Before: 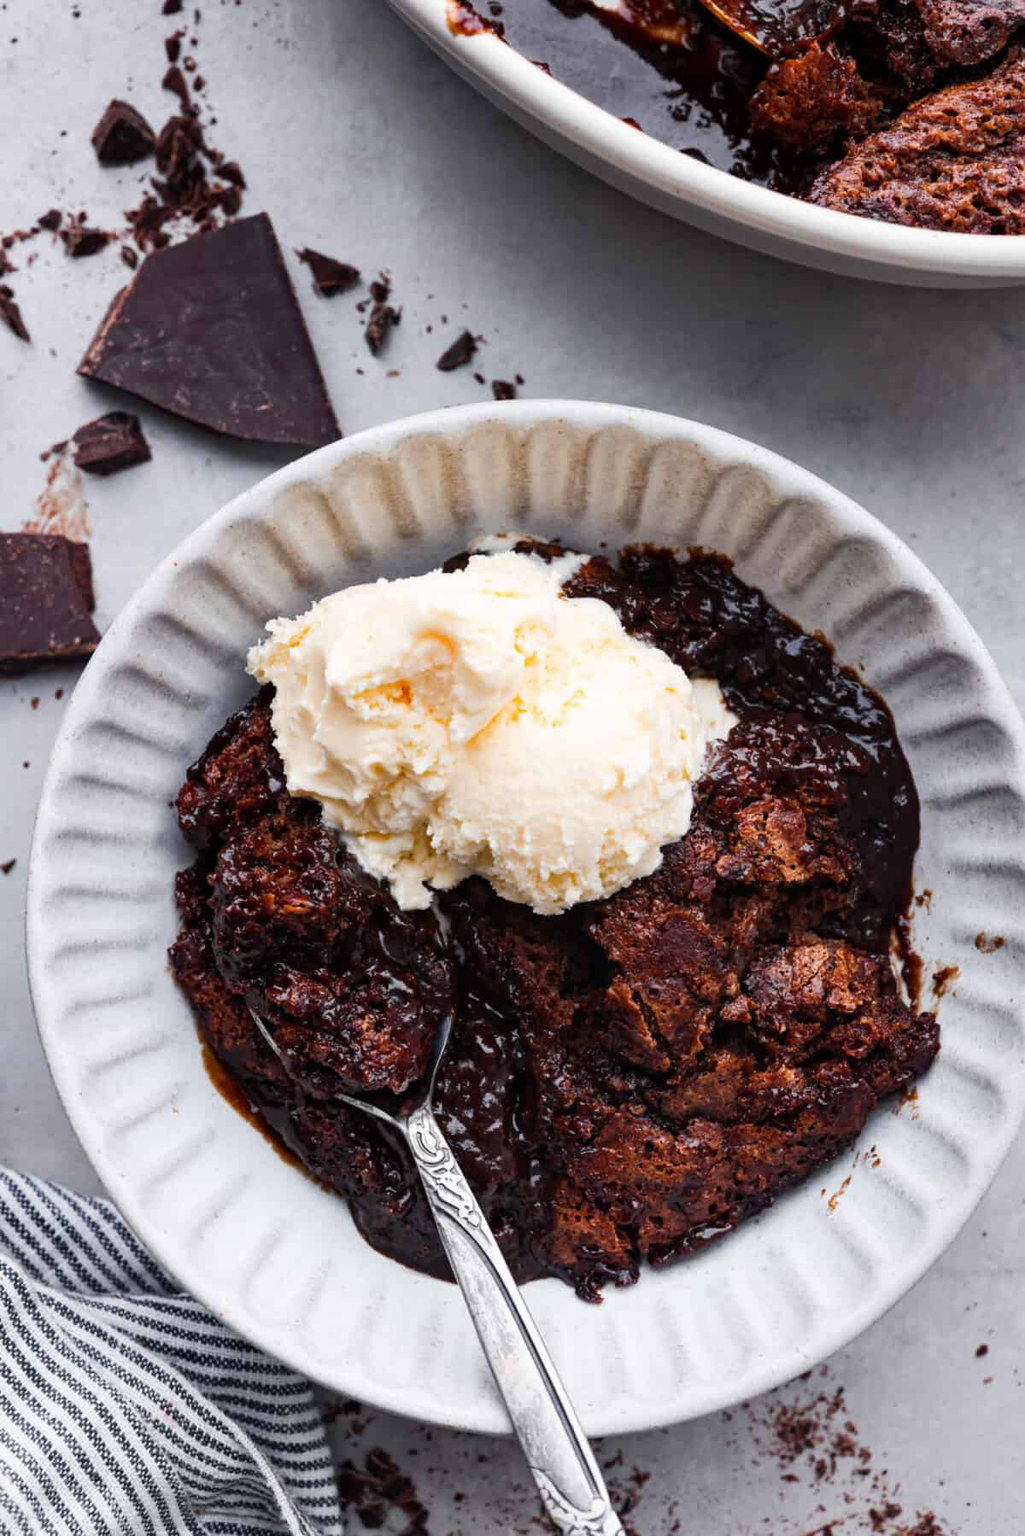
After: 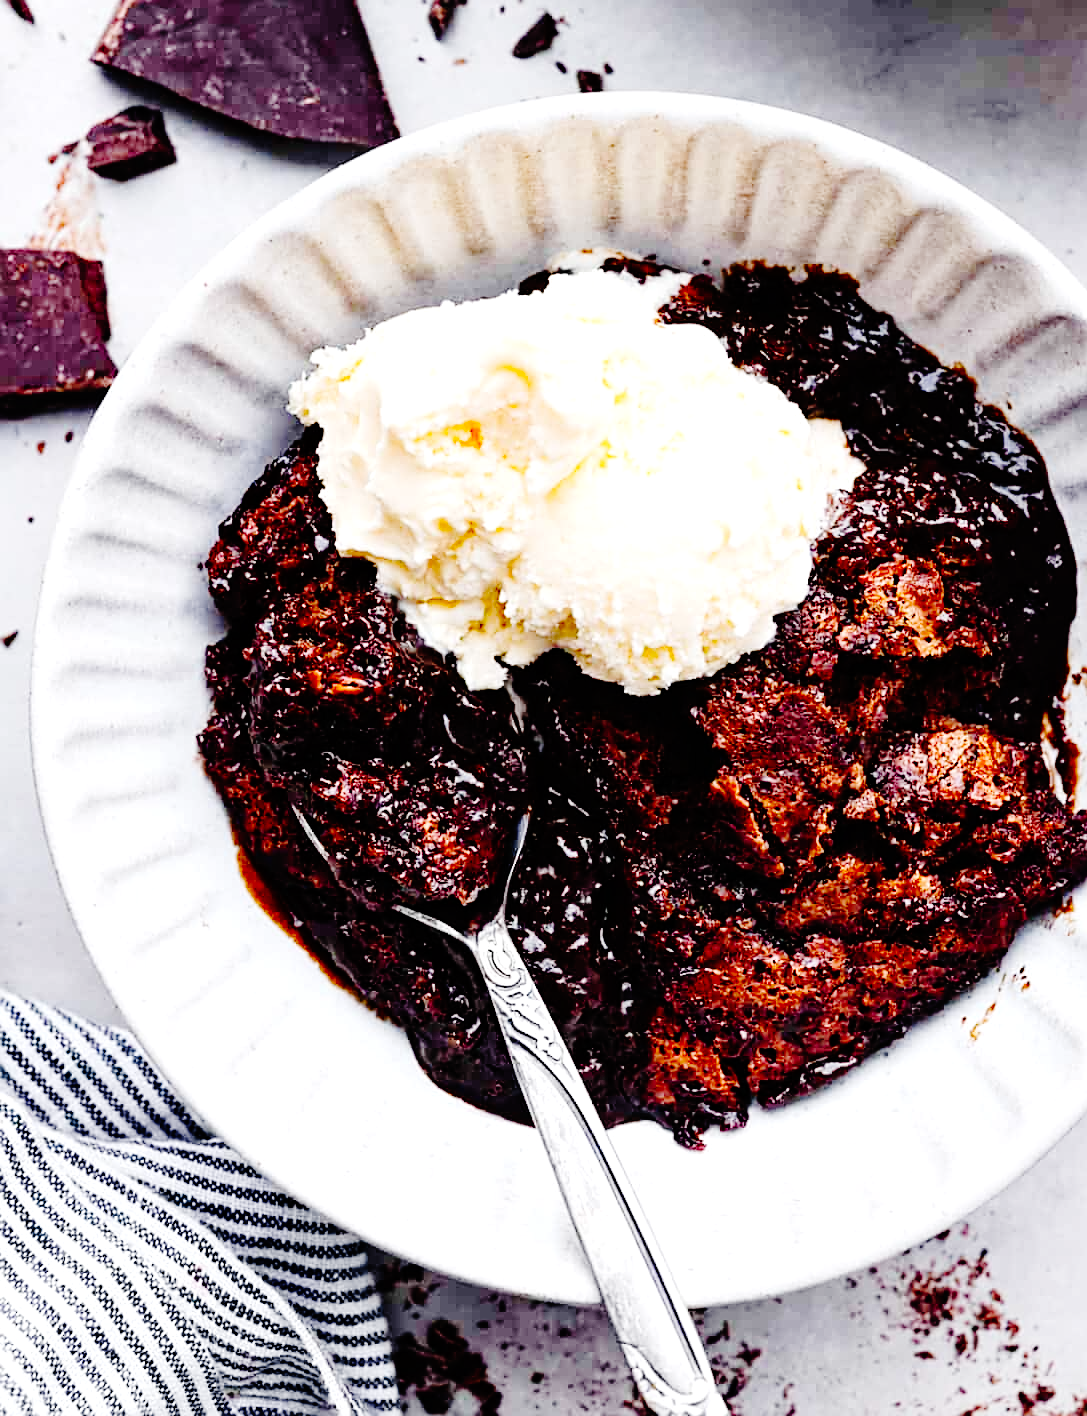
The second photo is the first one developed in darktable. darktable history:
exposure: exposure 0.434 EV, compensate highlight preservation false
sharpen: on, module defaults
crop: top 20.946%, right 9.388%, bottom 0.334%
base curve: curves: ch0 [(0, 0) (0.036, 0.01) (0.123, 0.254) (0.258, 0.504) (0.507, 0.748) (1, 1)], preserve colors none
